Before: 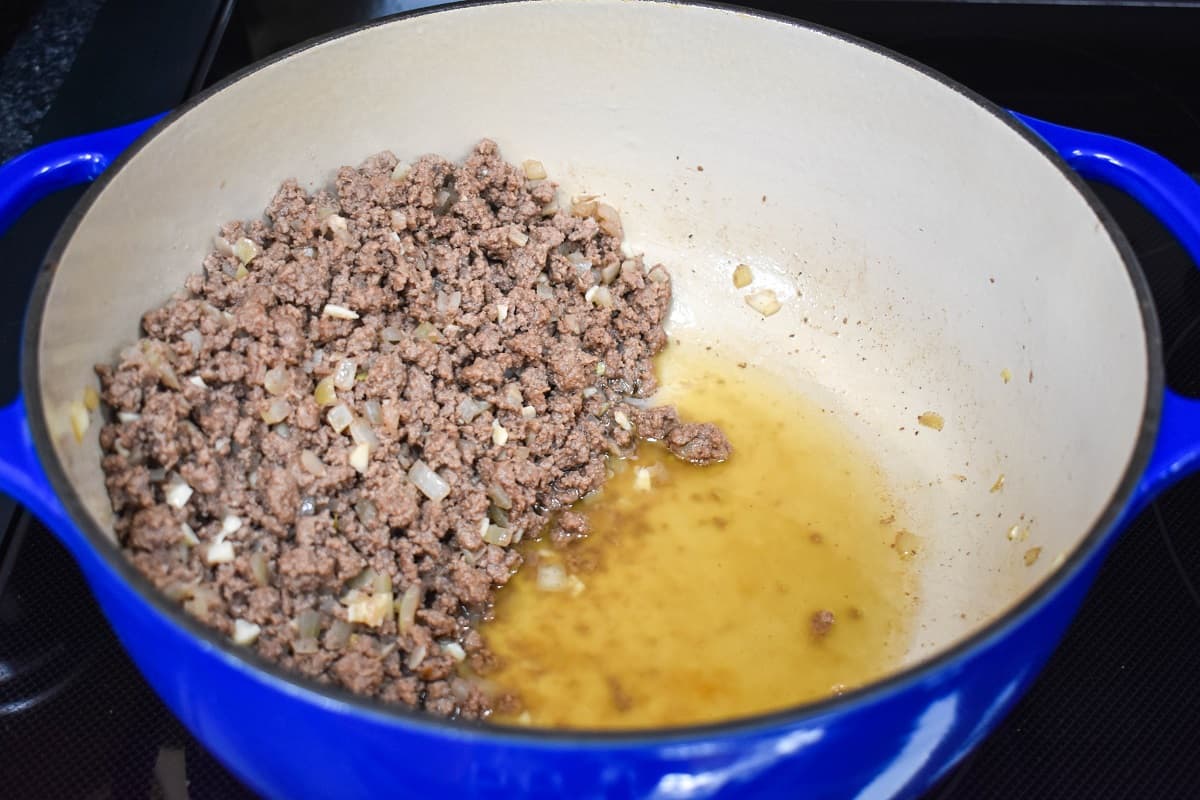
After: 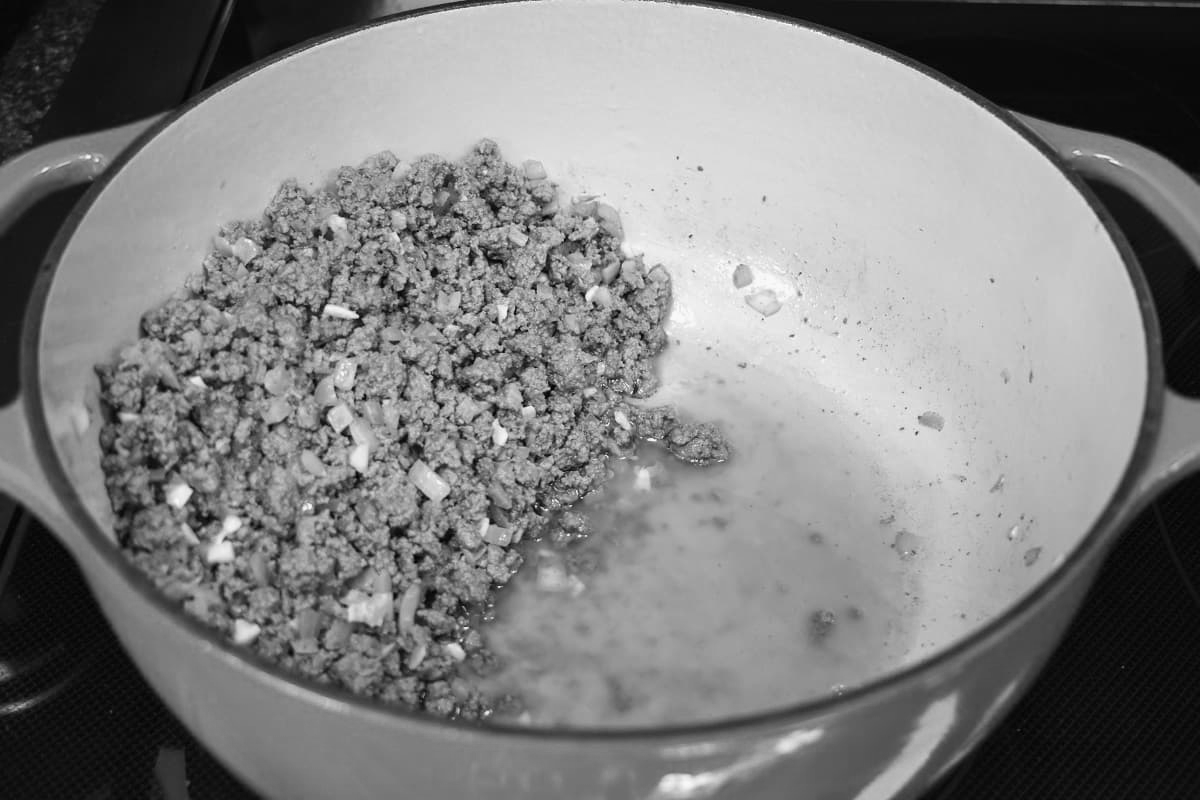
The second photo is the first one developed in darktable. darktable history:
color calibration: output gray [0.22, 0.42, 0.37, 0], illuminant Planckian (black body), x 0.35, y 0.35, temperature 4782.34 K
